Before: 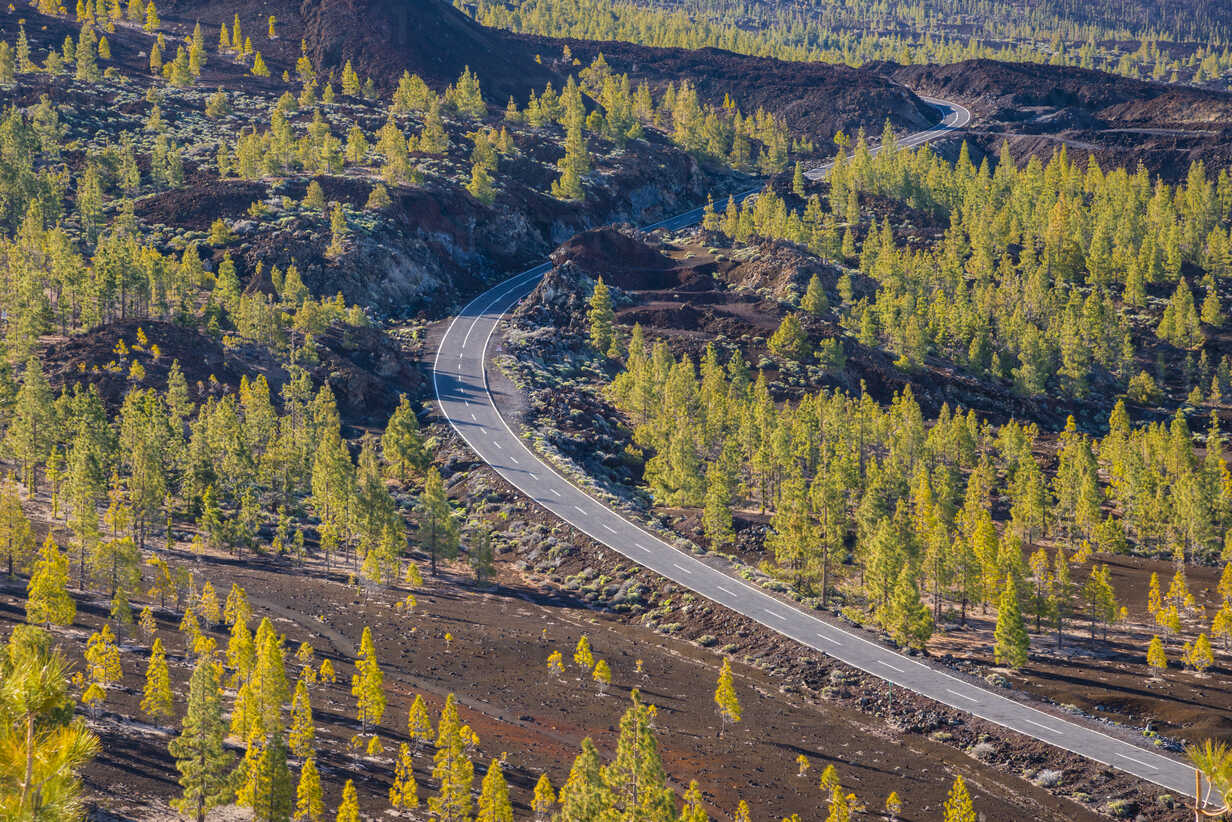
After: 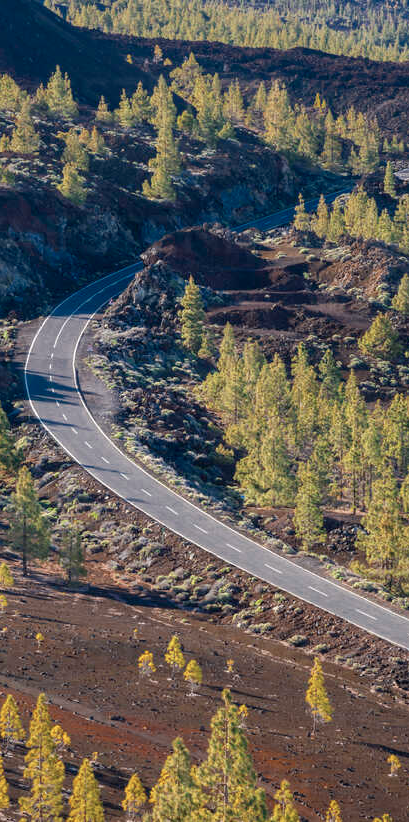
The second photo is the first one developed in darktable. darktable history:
crop: left 33.224%, right 33.554%
color zones: curves: ch0 [(0, 0.5) (0.125, 0.4) (0.25, 0.5) (0.375, 0.4) (0.5, 0.4) (0.625, 0.35) (0.75, 0.35) (0.875, 0.5)]; ch1 [(0, 0.35) (0.125, 0.45) (0.25, 0.35) (0.375, 0.35) (0.5, 0.35) (0.625, 0.35) (0.75, 0.45) (0.875, 0.35)]; ch2 [(0, 0.6) (0.125, 0.5) (0.25, 0.5) (0.375, 0.6) (0.5, 0.6) (0.625, 0.5) (0.75, 0.5) (0.875, 0.5)]
